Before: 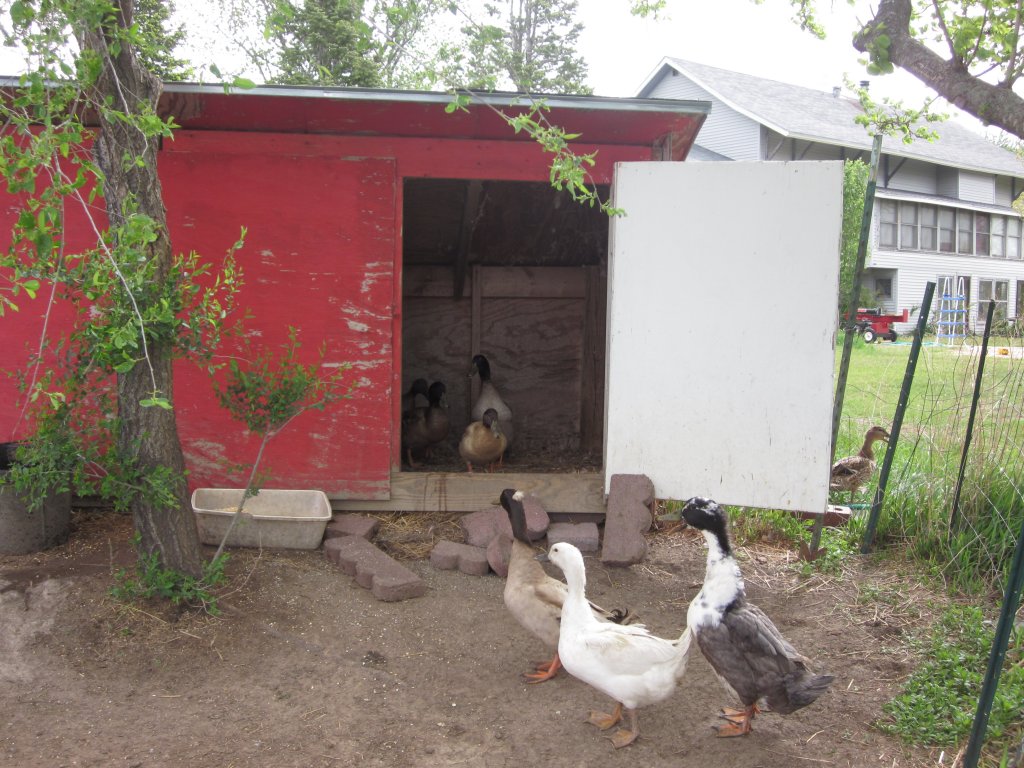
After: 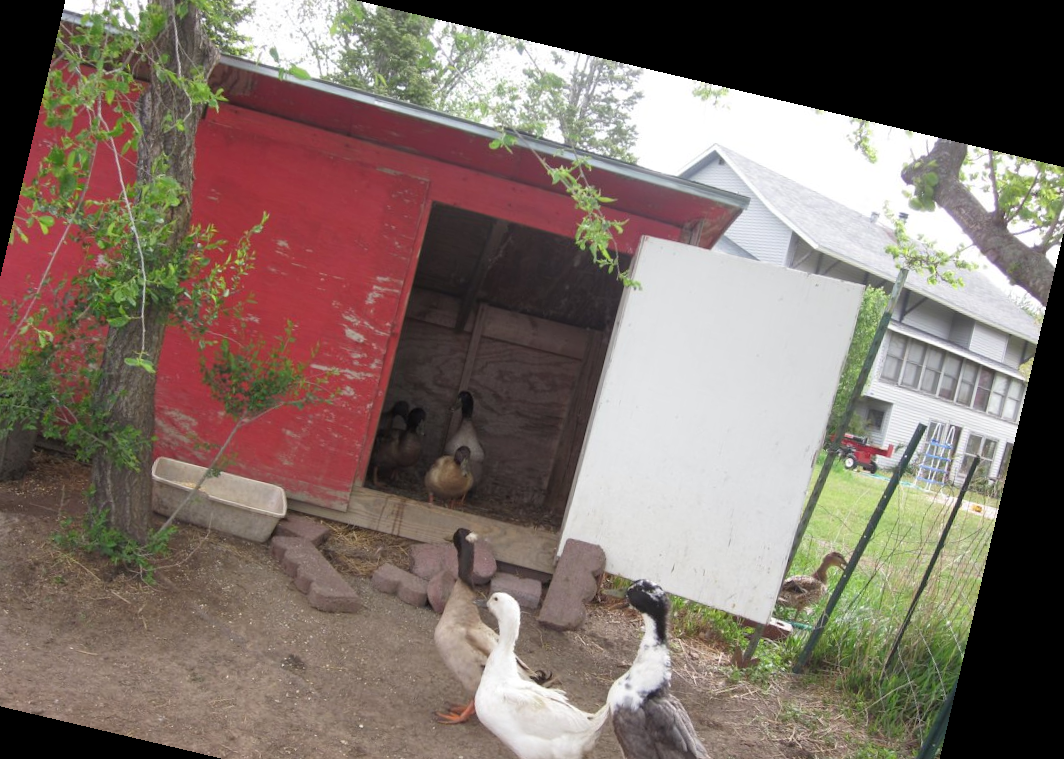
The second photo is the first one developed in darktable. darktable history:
crop: left 8.155%, top 6.611%, bottom 15.385%
rotate and perspective: rotation 13.27°, automatic cropping off
